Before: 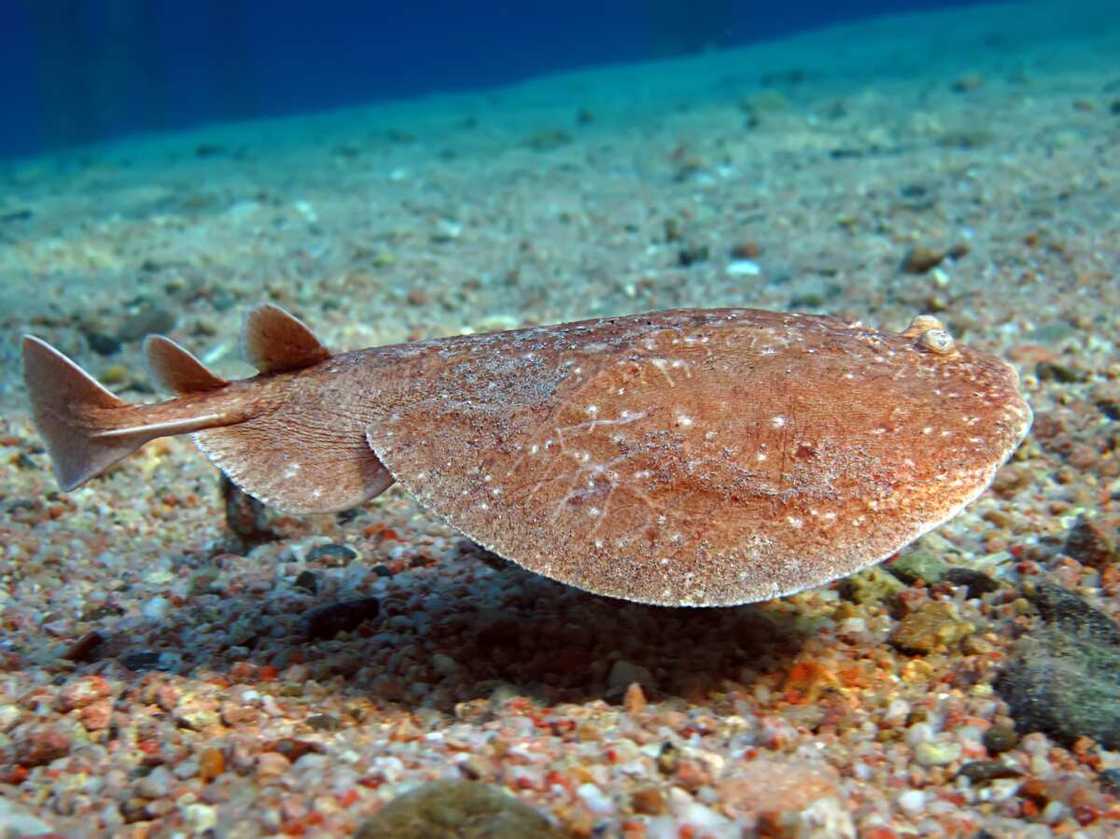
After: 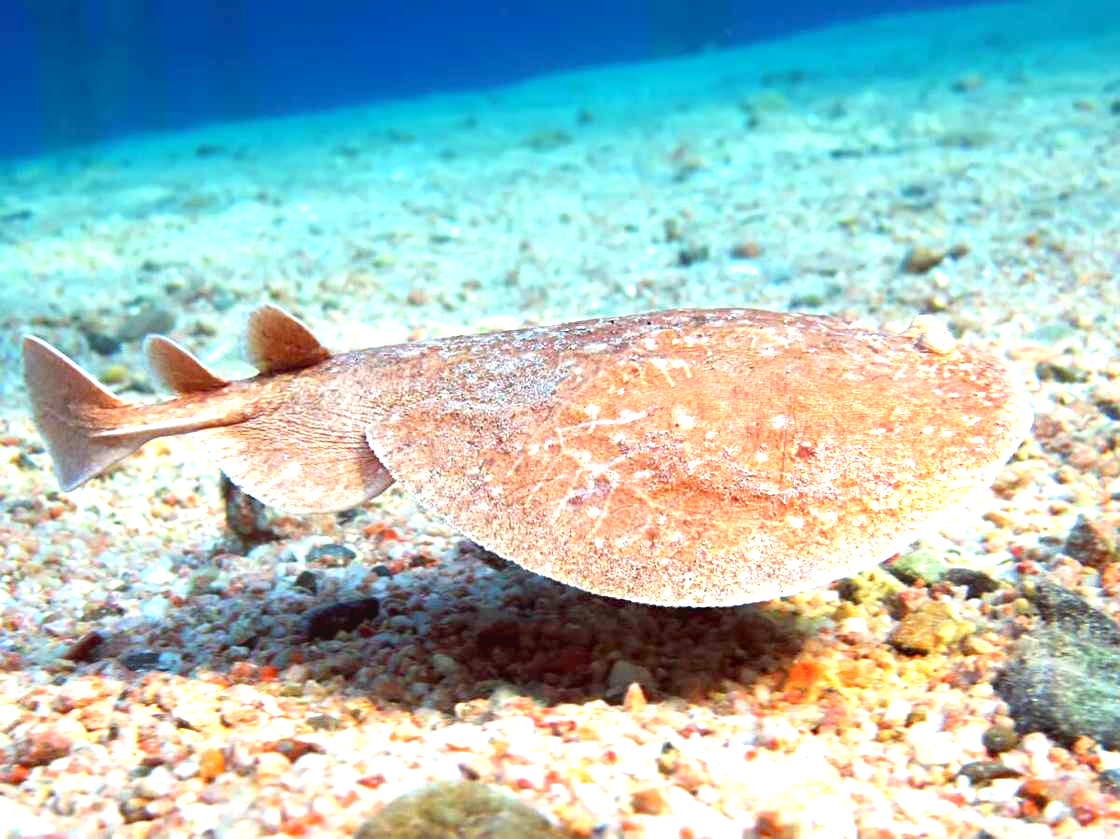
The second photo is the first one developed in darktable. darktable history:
exposure: black level correction 0.001, exposure 1.84 EV, compensate highlight preservation false
contrast equalizer: octaves 7, y [[0.6 ×6], [0.55 ×6], [0 ×6], [0 ×6], [0 ×6]], mix -0.3
graduated density: on, module defaults
